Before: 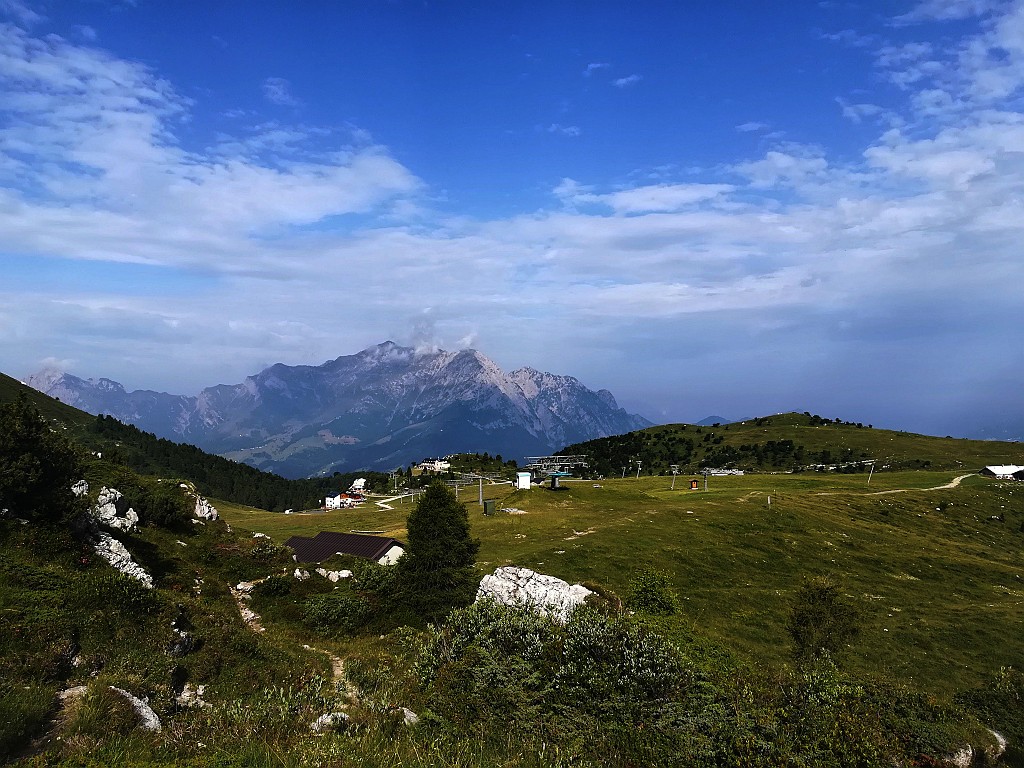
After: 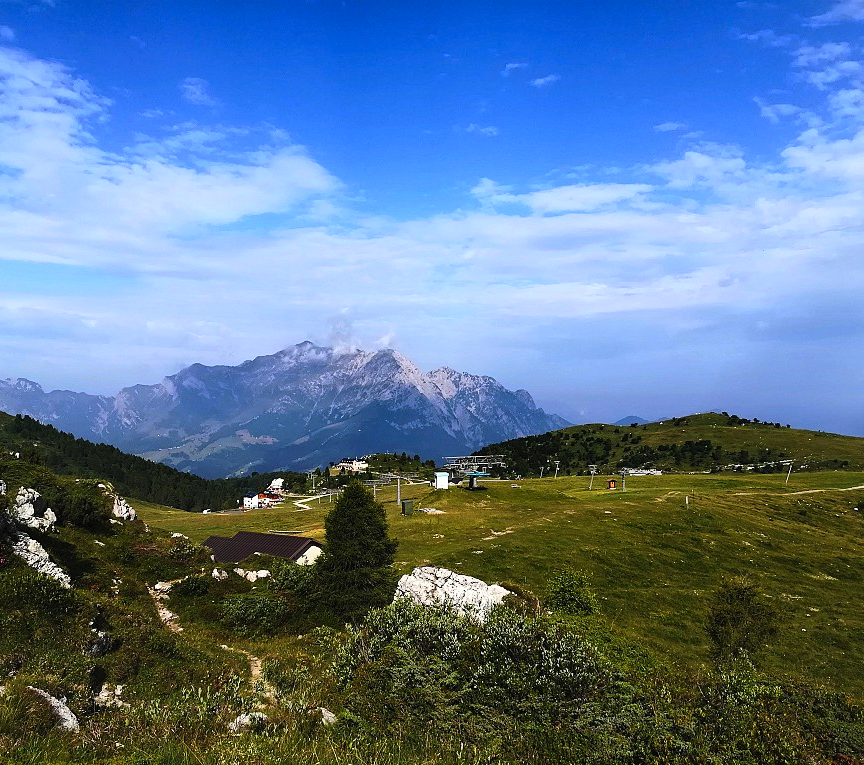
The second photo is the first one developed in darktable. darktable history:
contrast brightness saturation: contrast 0.2, brightness 0.16, saturation 0.22
crop: left 8.026%, right 7.374%
